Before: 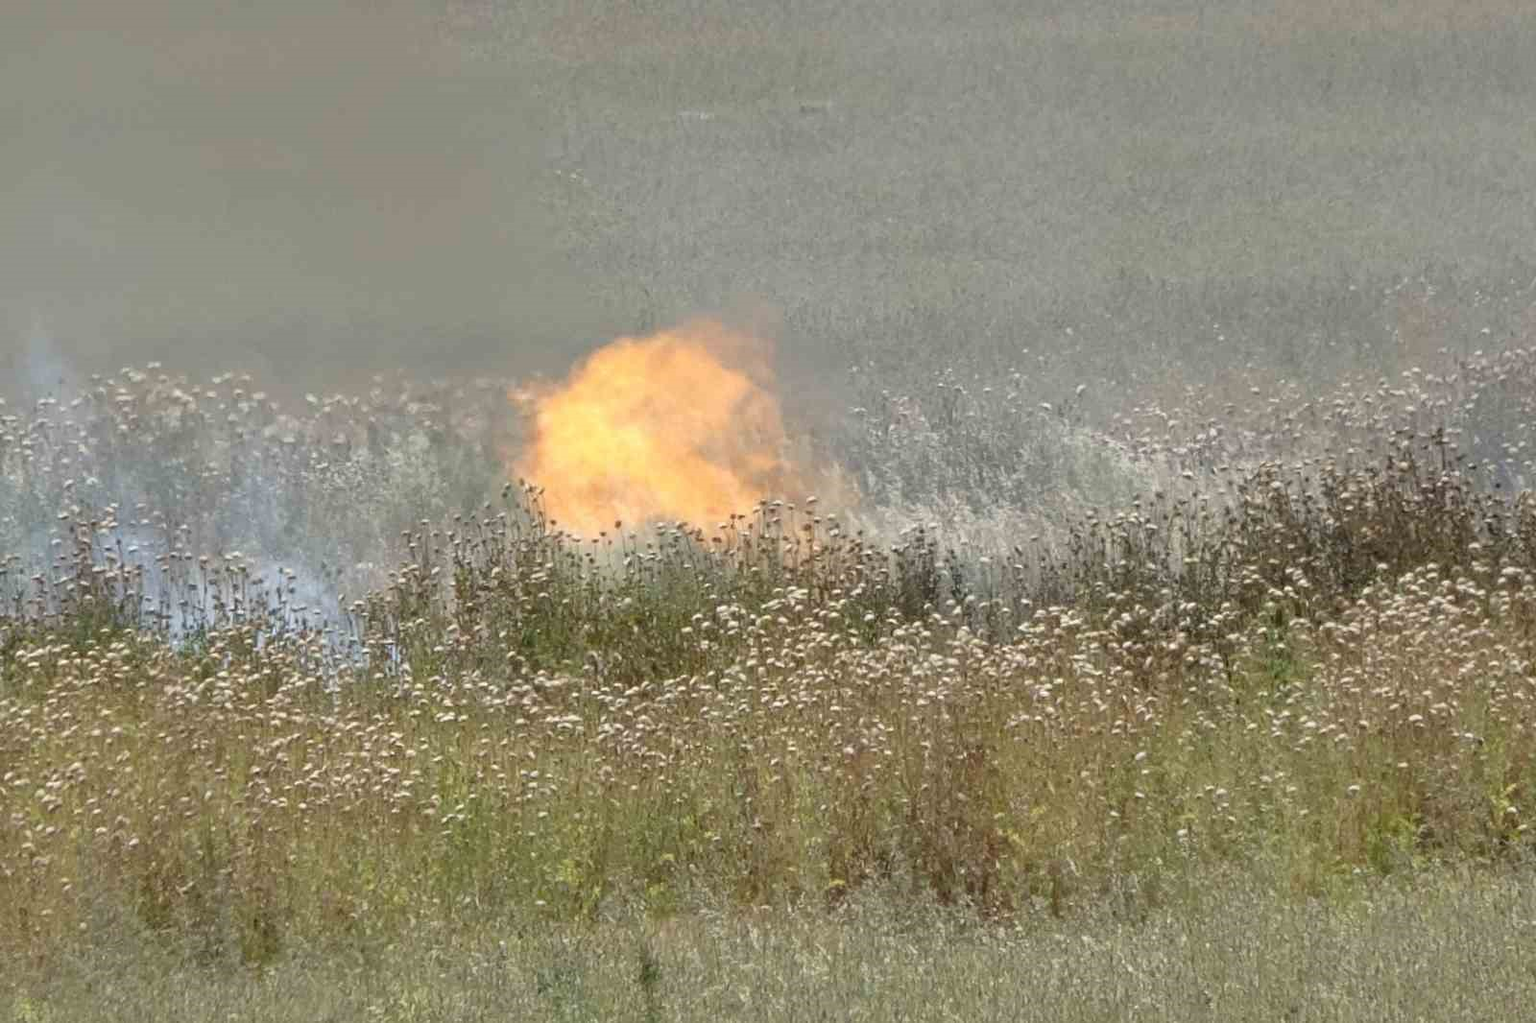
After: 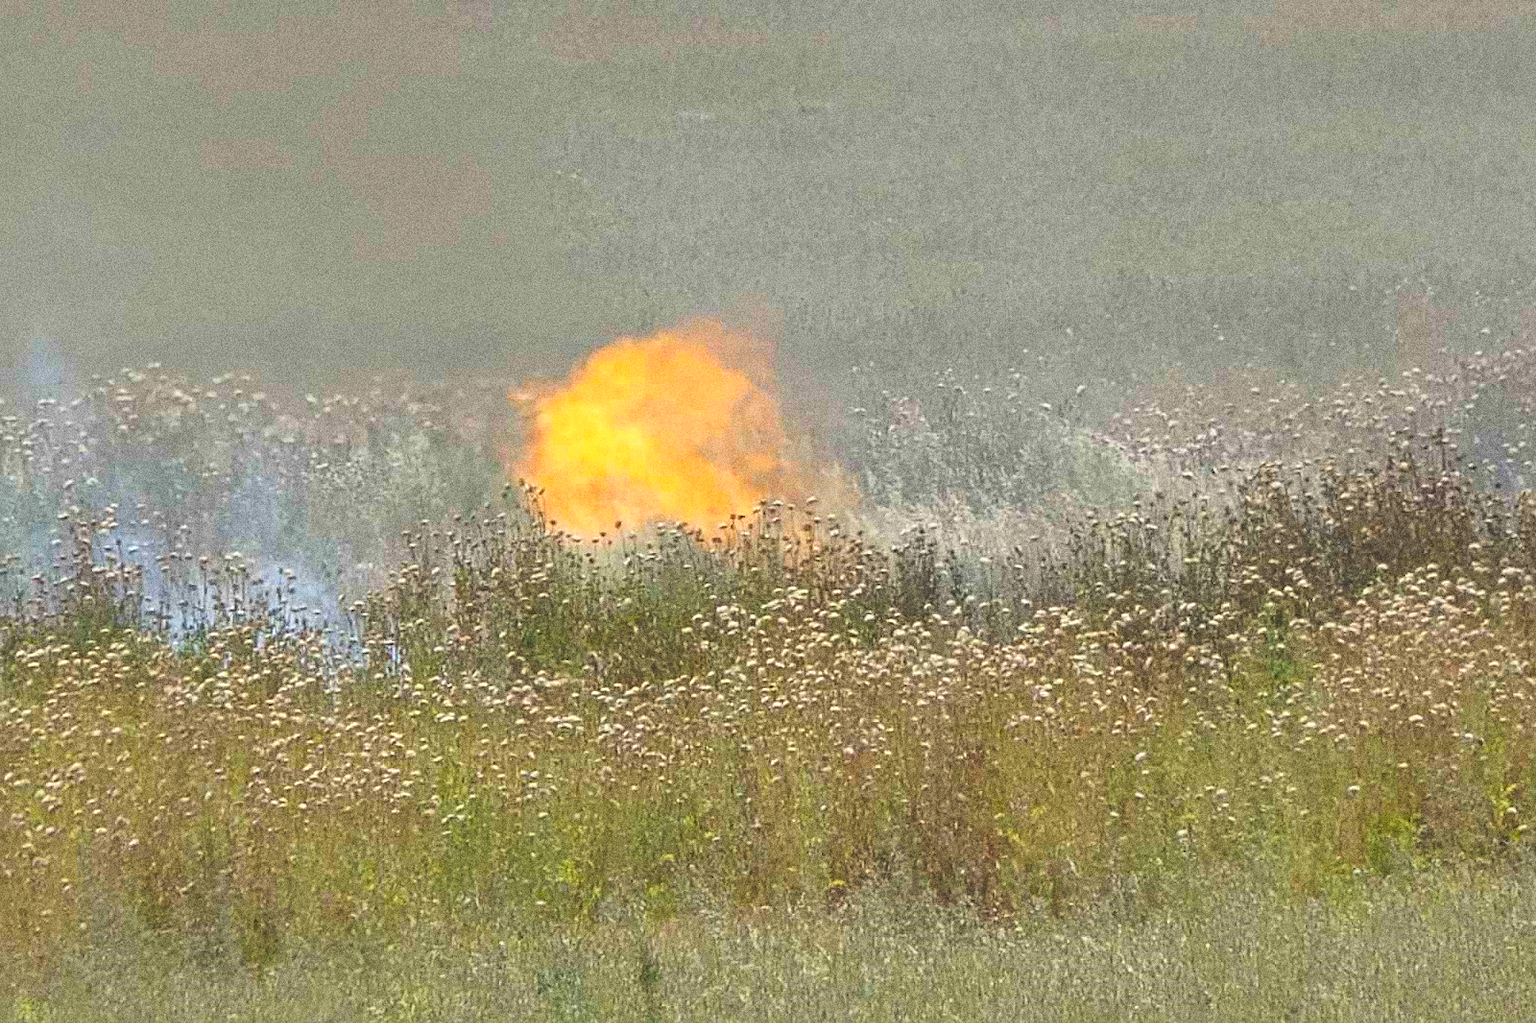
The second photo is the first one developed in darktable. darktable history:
grain: strength 49.07%
color balance rgb: perceptual saturation grading › global saturation 25%, global vibrance 20%
sharpen: on, module defaults
contrast brightness saturation: contrast 0.08, saturation 0.2
exposure: black level correction -0.041, exposure 0.064 EV, compensate highlight preservation false
